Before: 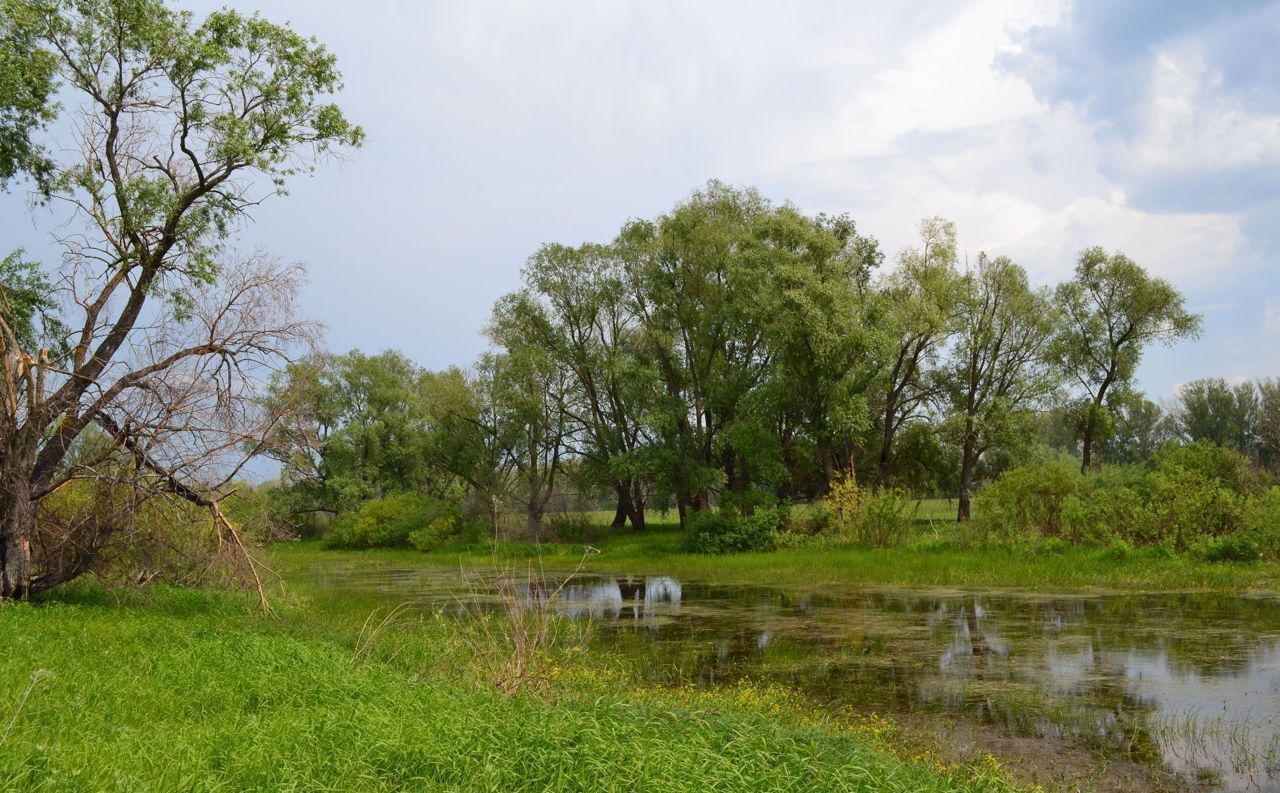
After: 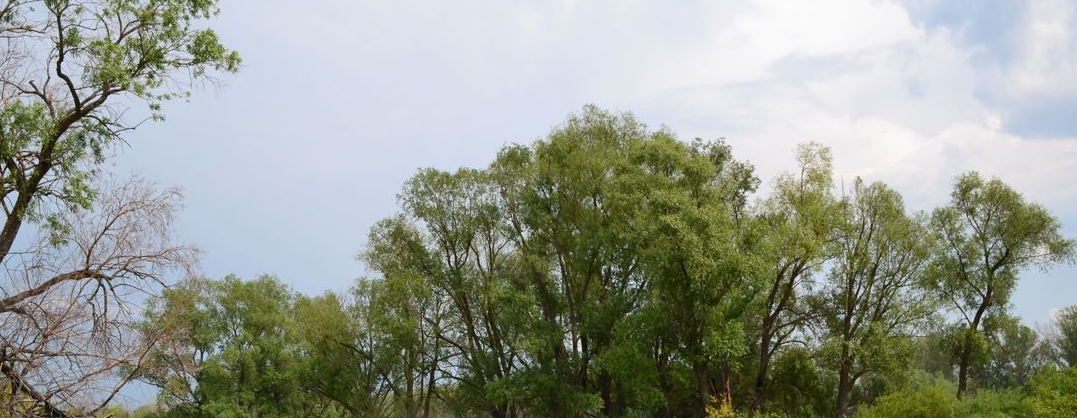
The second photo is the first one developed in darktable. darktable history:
crop and rotate: left 9.697%, top 9.48%, right 6.12%, bottom 37.743%
